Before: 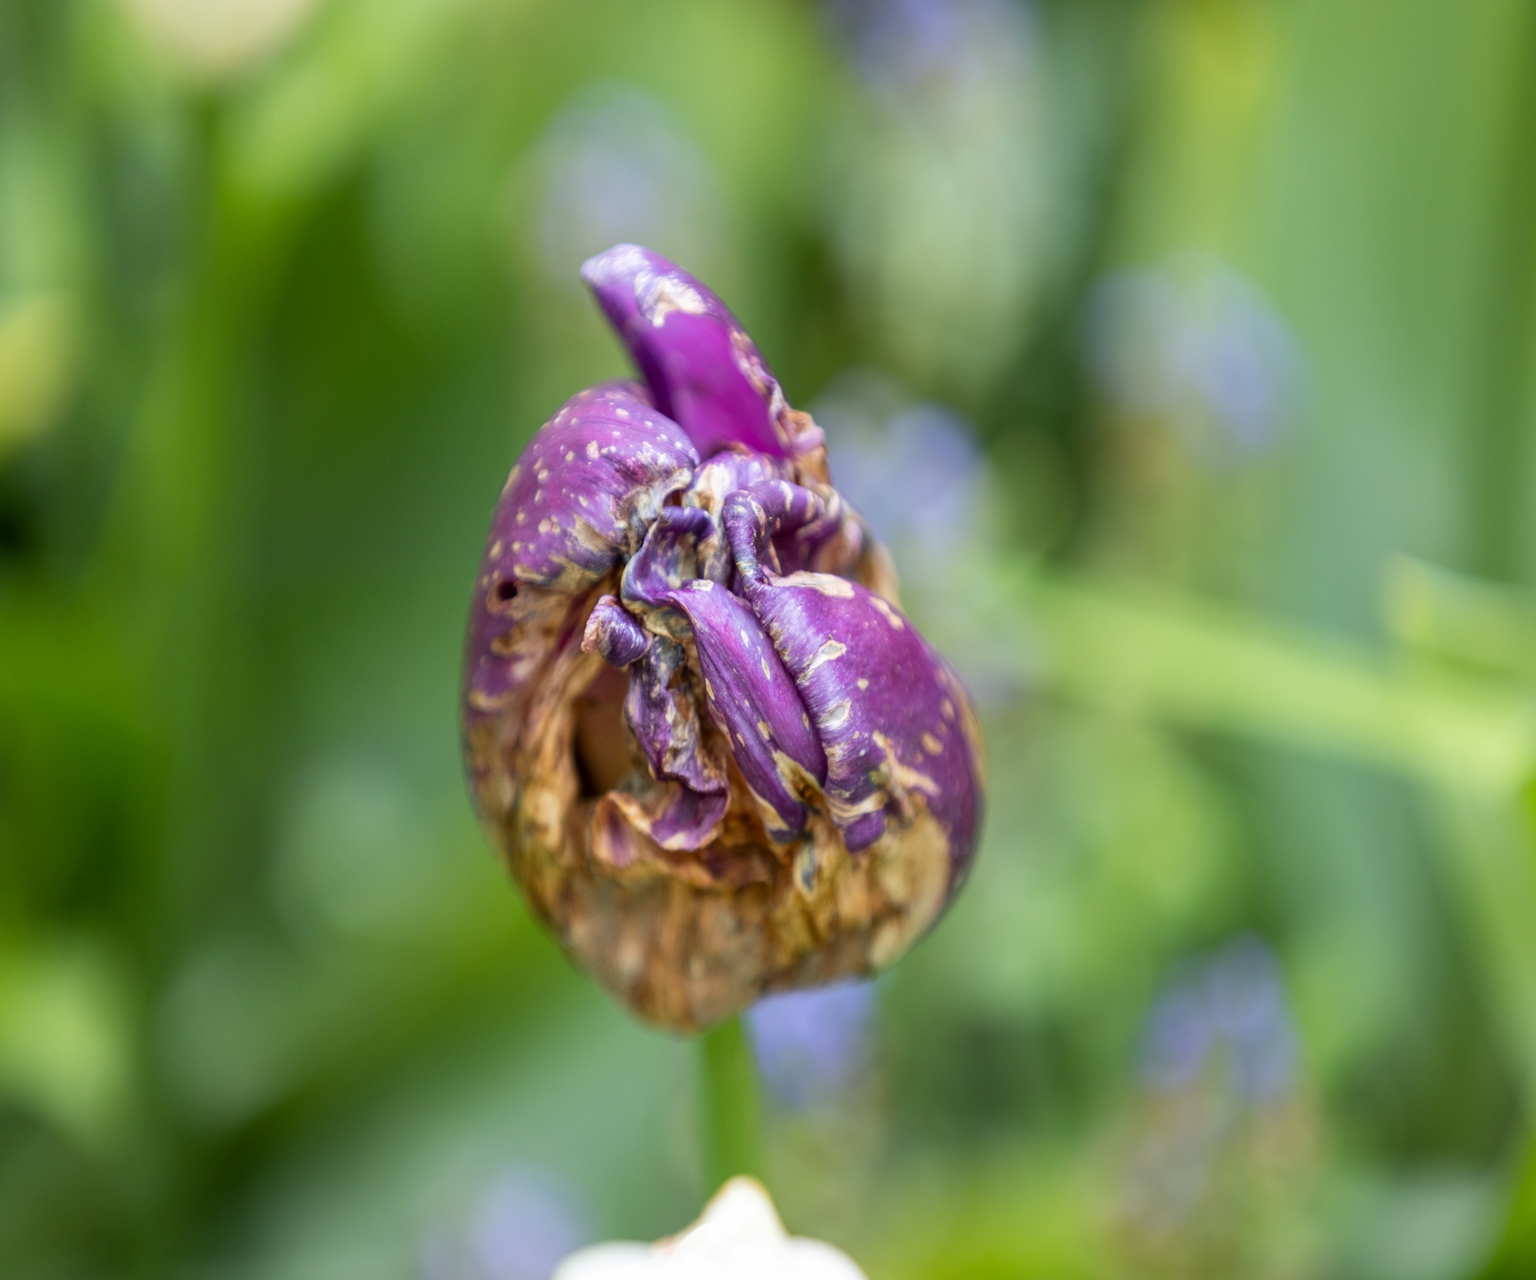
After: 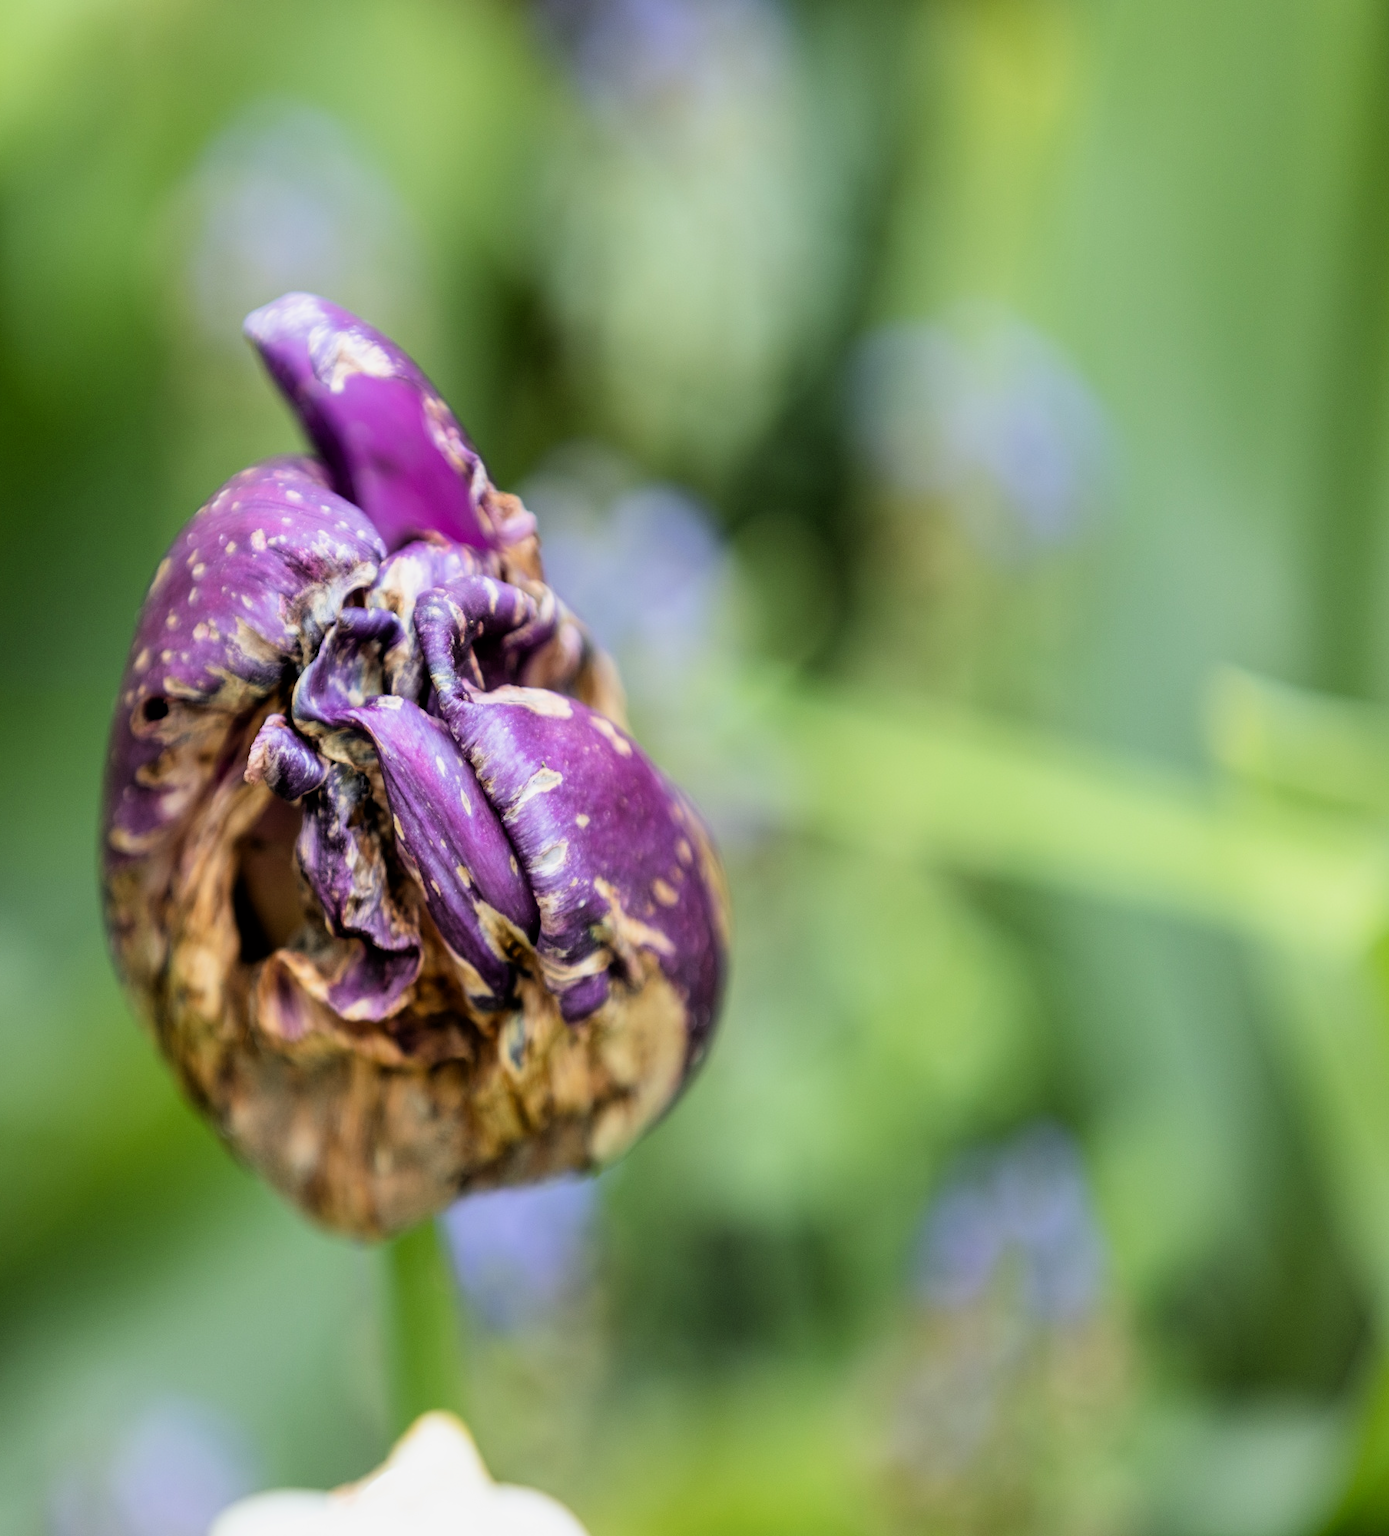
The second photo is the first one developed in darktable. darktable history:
crop and rotate: left 24.6%
filmic rgb: black relative exposure -4 EV, white relative exposure 3 EV, hardness 3.02, contrast 1.4
